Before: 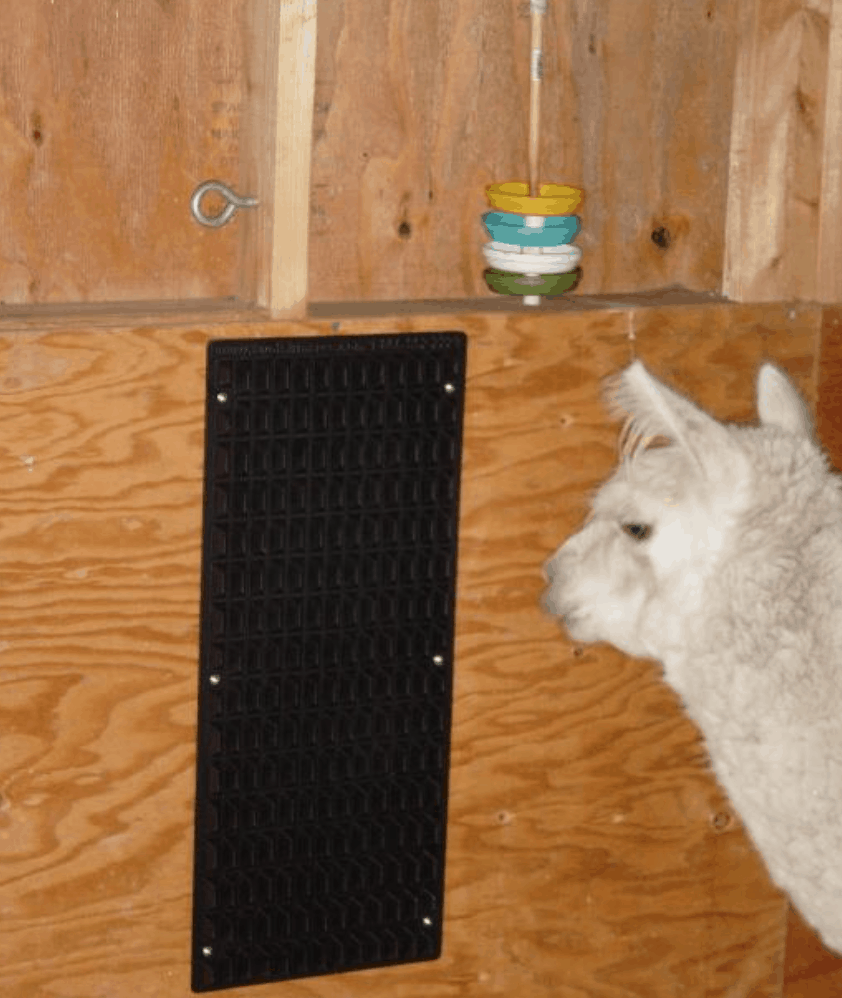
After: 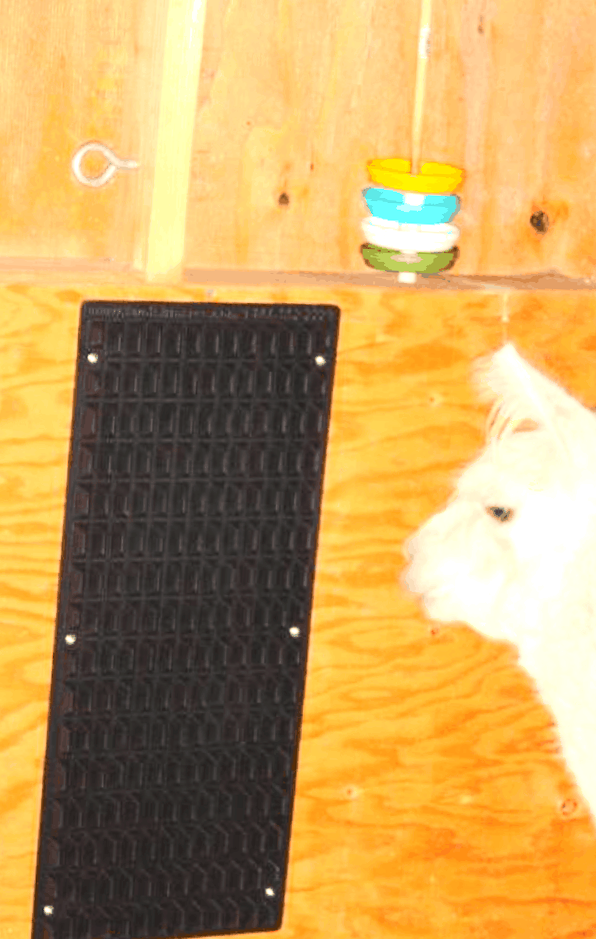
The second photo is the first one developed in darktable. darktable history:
crop and rotate: angle -3.05°, left 13.947%, top 0.042%, right 10.835%, bottom 0.023%
tone equalizer: edges refinement/feathering 500, mask exposure compensation -1.57 EV, preserve details no
contrast brightness saturation: contrast 0.239, brightness 0.267, saturation 0.379
exposure: black level correction 0, exposure 1.2 EV, compensate exposure bias true, compensate highlight preservation false
